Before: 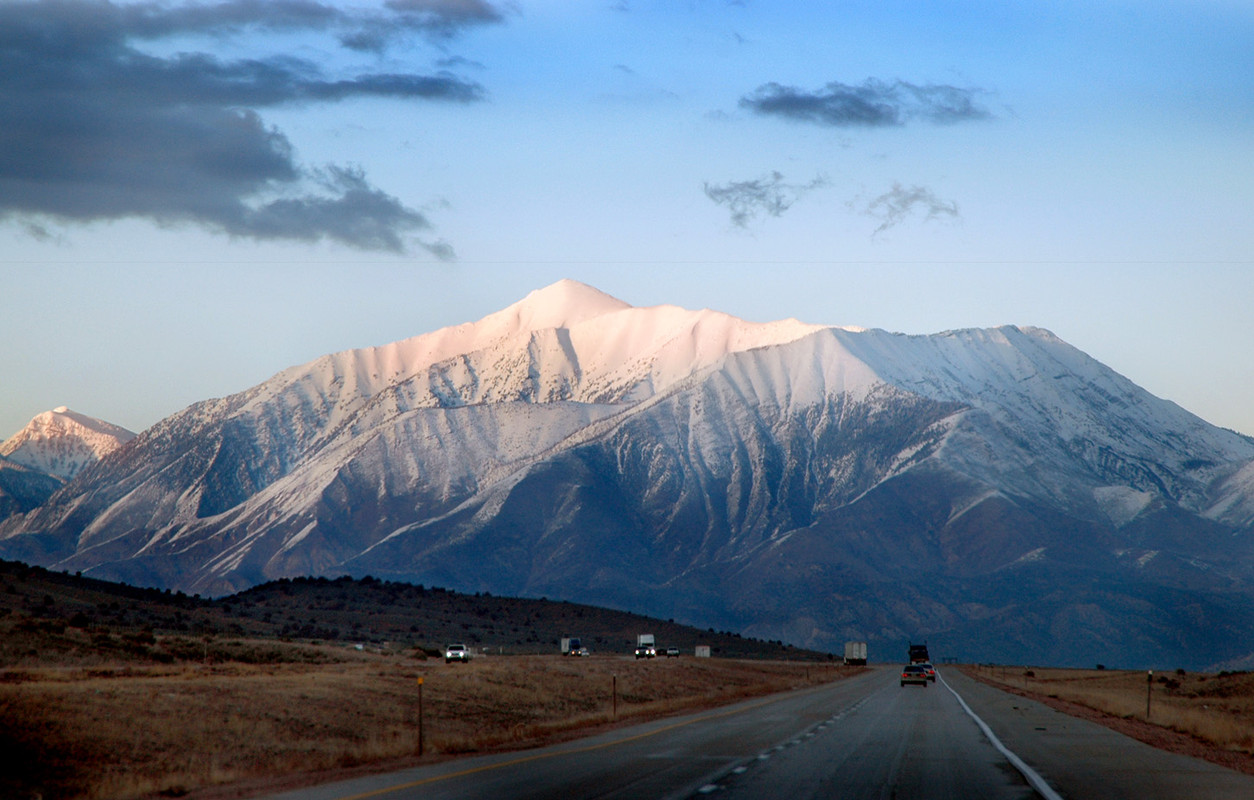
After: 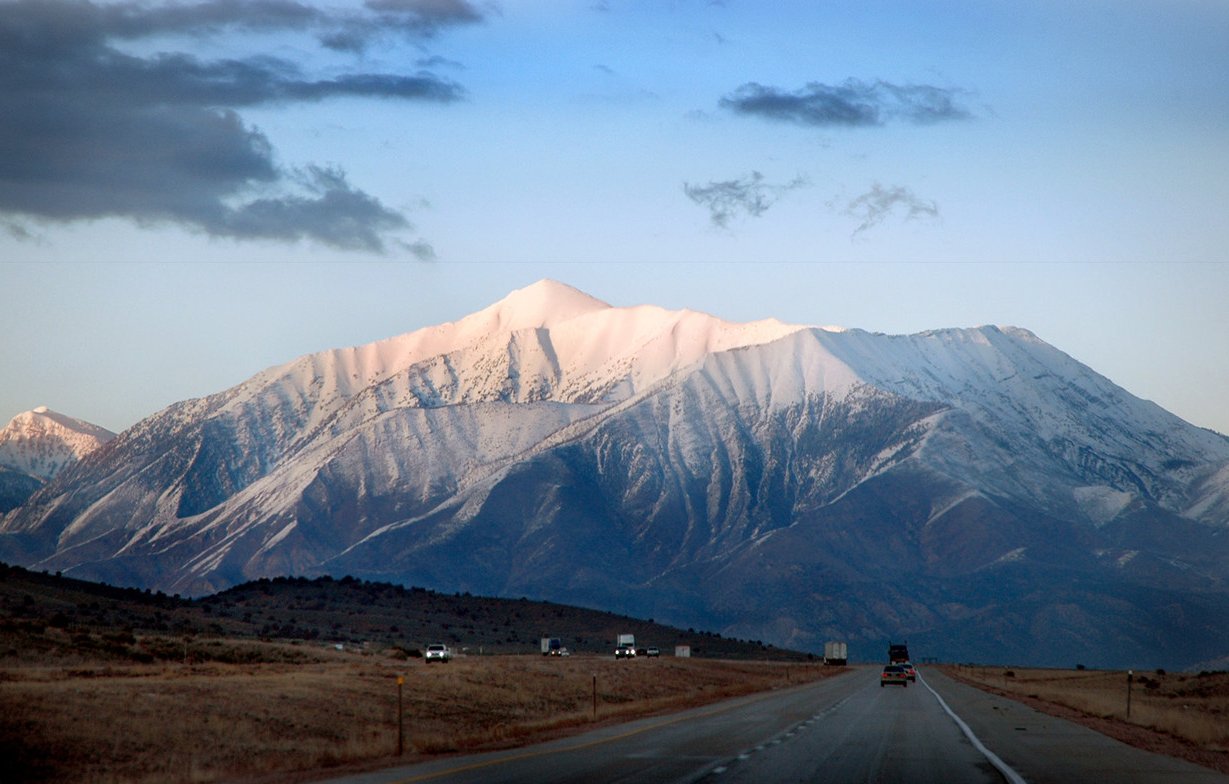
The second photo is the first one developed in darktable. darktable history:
vignetting: fall-off radius 98.69%, brightness -0.481, width/height ratio 1.337, unbound false
tone equalizer: on, module defaults
crop: left 1.673%, right 0.269%, bottom 1.937%
